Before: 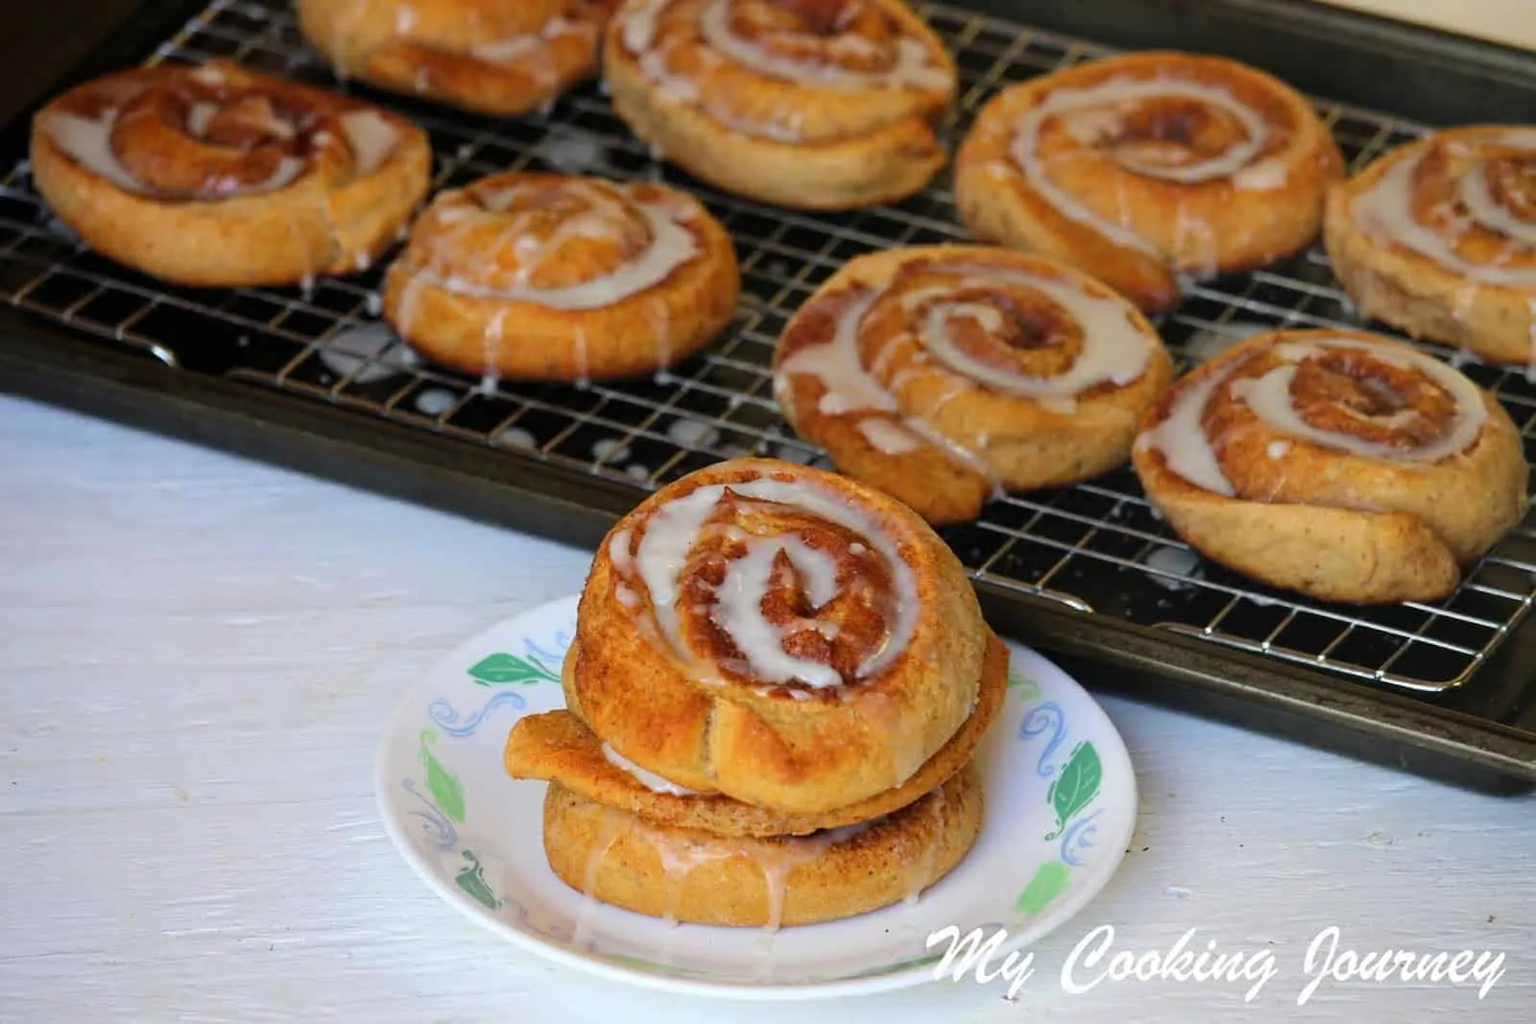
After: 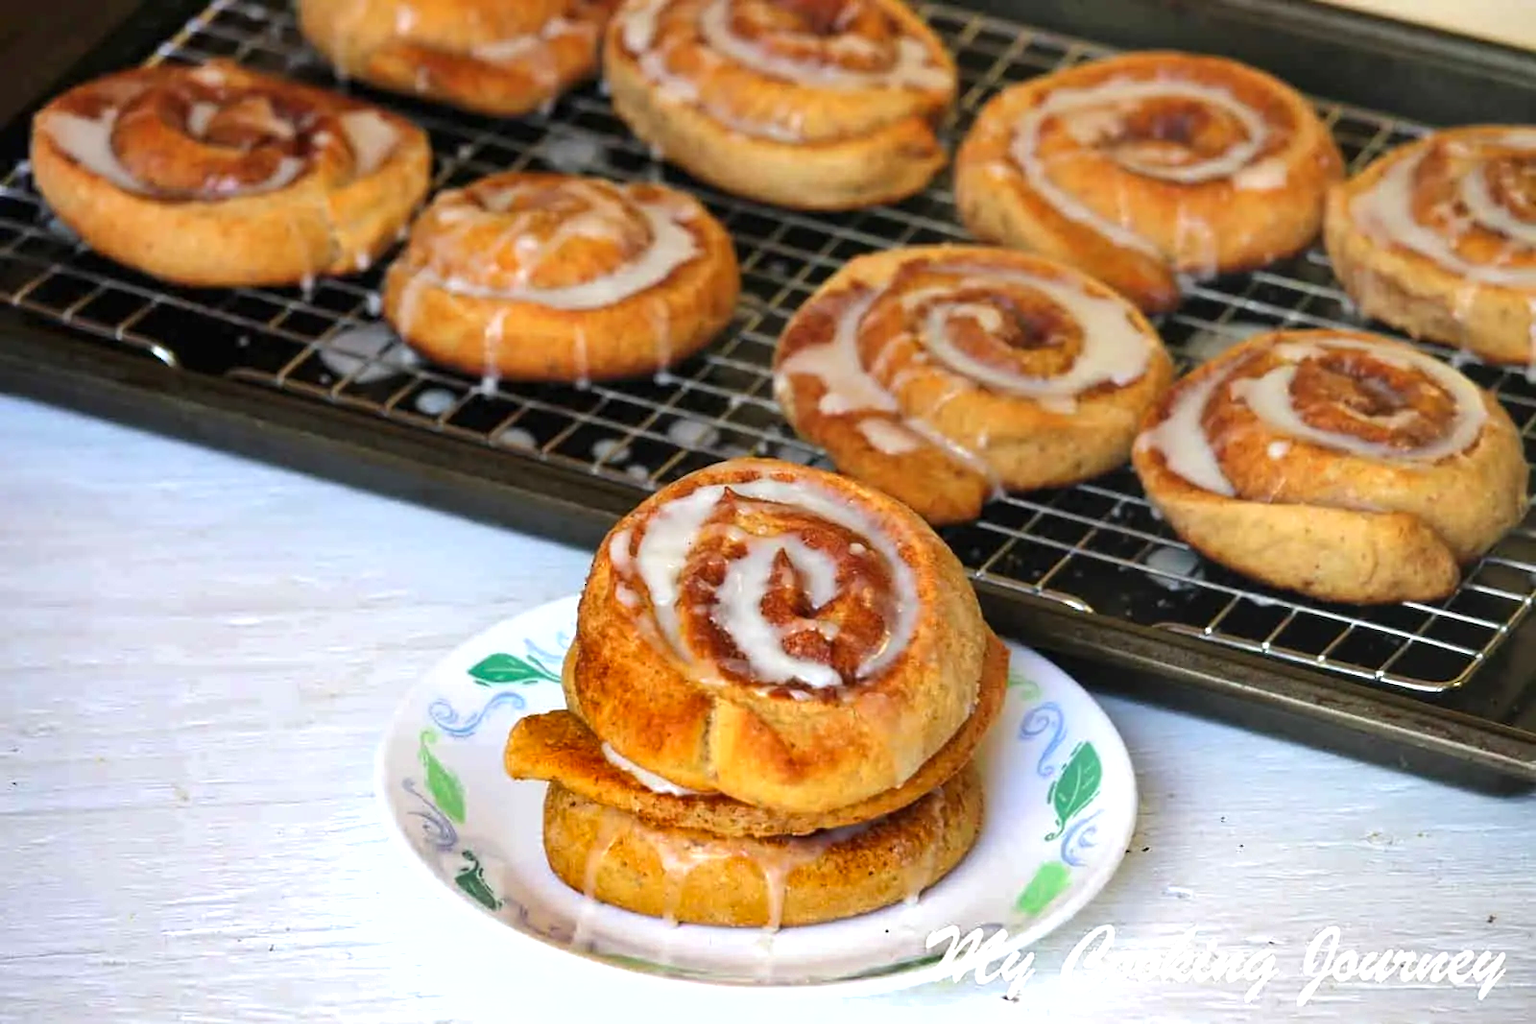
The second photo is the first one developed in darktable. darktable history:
exposure: exposure 0.603 EV, compensate exposure bias true, compensate highlight preservation false
shadows and highlights: low approximation 0.01, soften with gaussian
